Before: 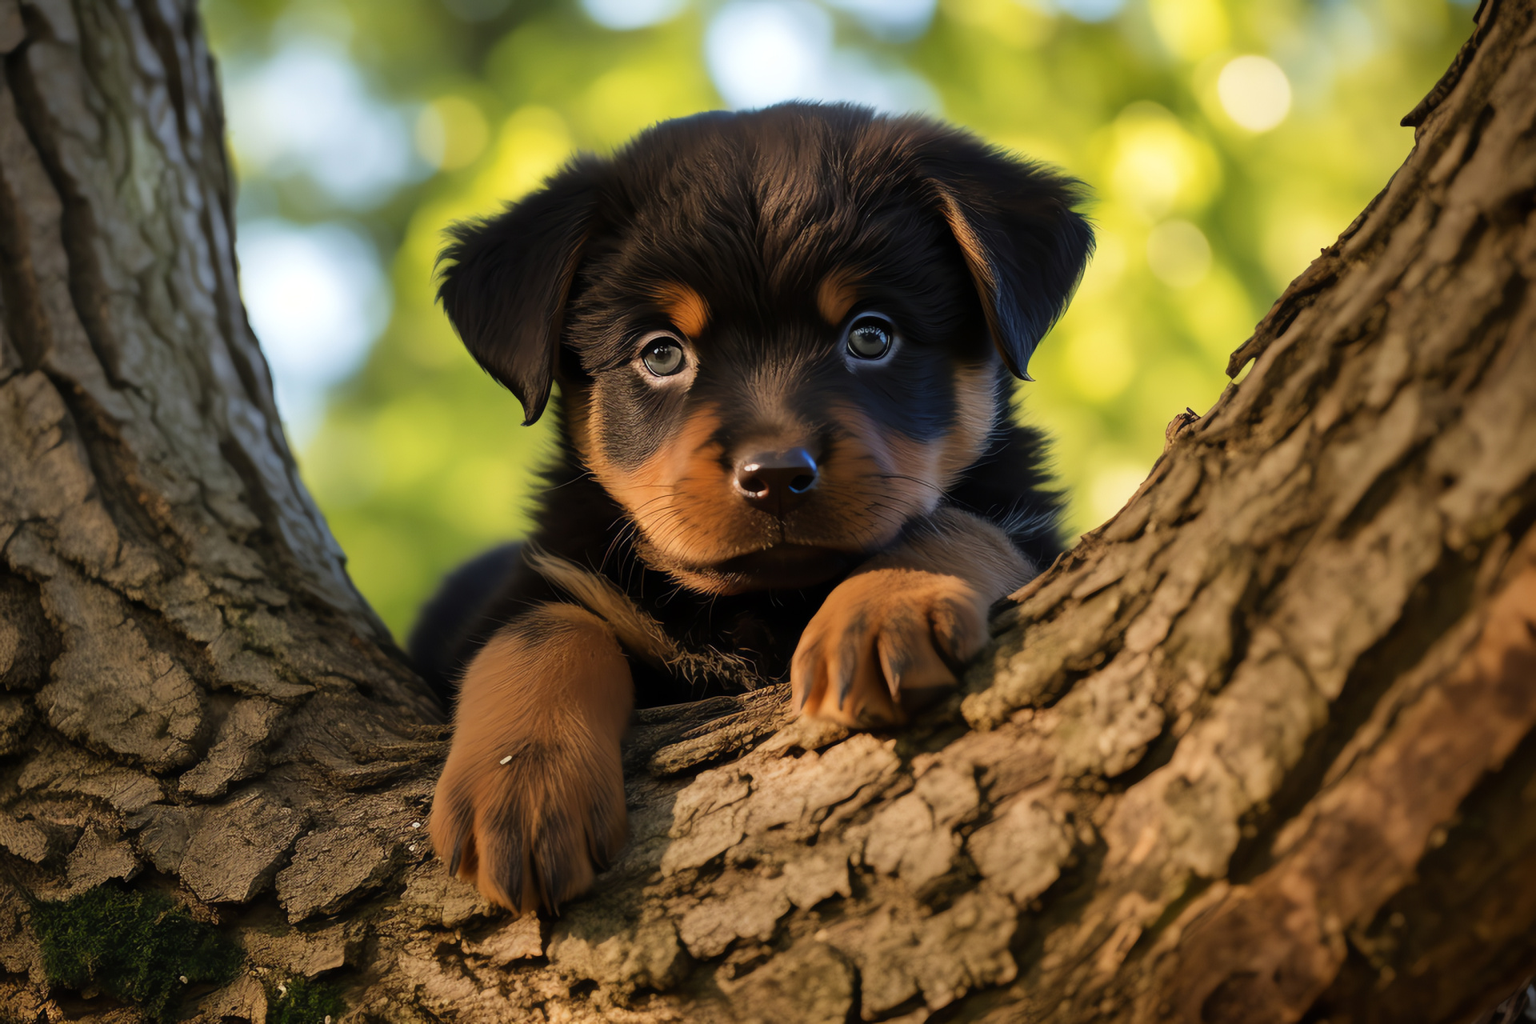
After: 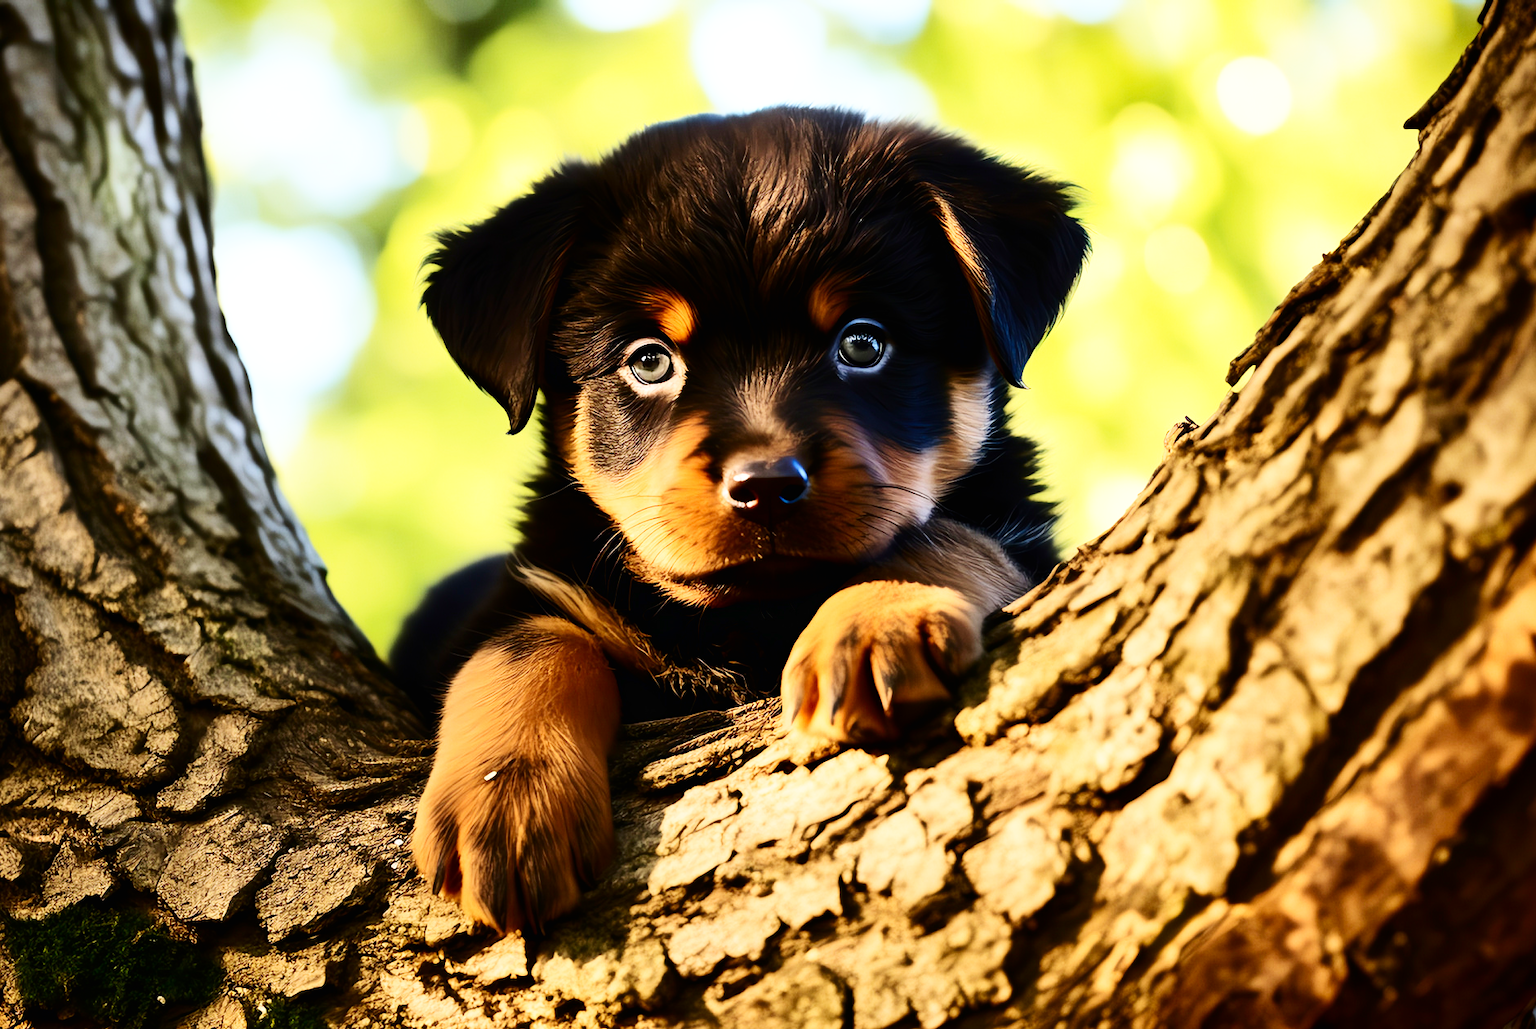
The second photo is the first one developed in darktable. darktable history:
base curve: curves: ch0 [(0, 0.003) (0.001, 0.002) (0.006, 0.004) (0.02, 0.022) (0.048, 0.086) (0.094, 0.234) (0.162, 0.431) (0.258, 0.629) (0.385, 0.8) (0.548, 0.918) (0.751, 0.988) (1, 1)], preserve colors none
crop: left 1.695%, right 0.288%, bottom 1.481%
contrast brightness saturation: contrast 0.298
